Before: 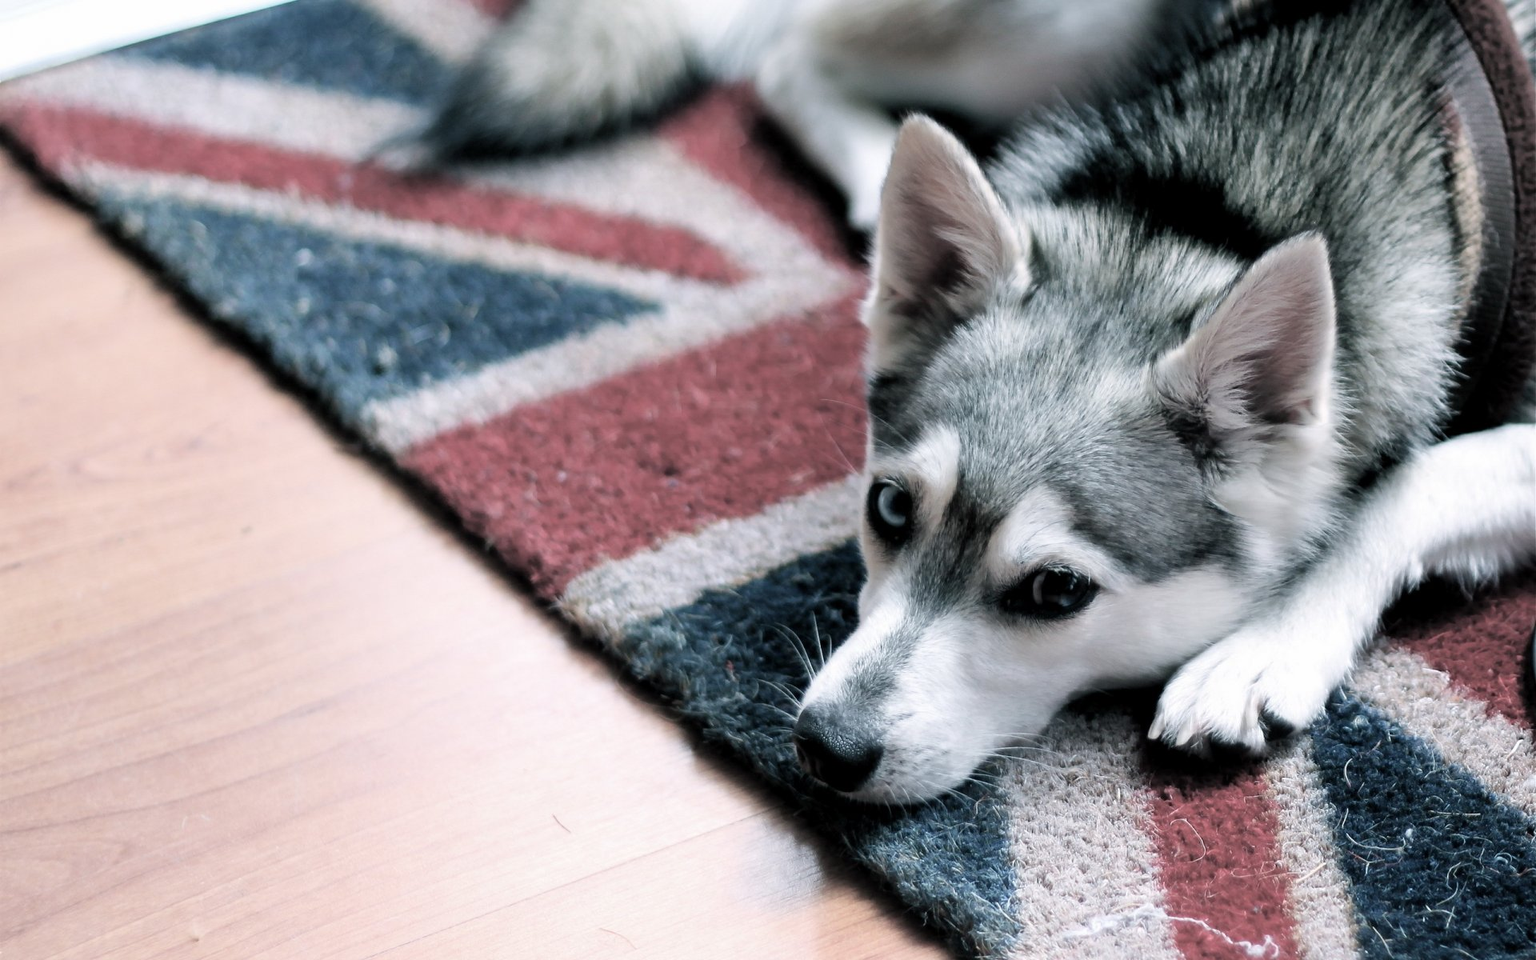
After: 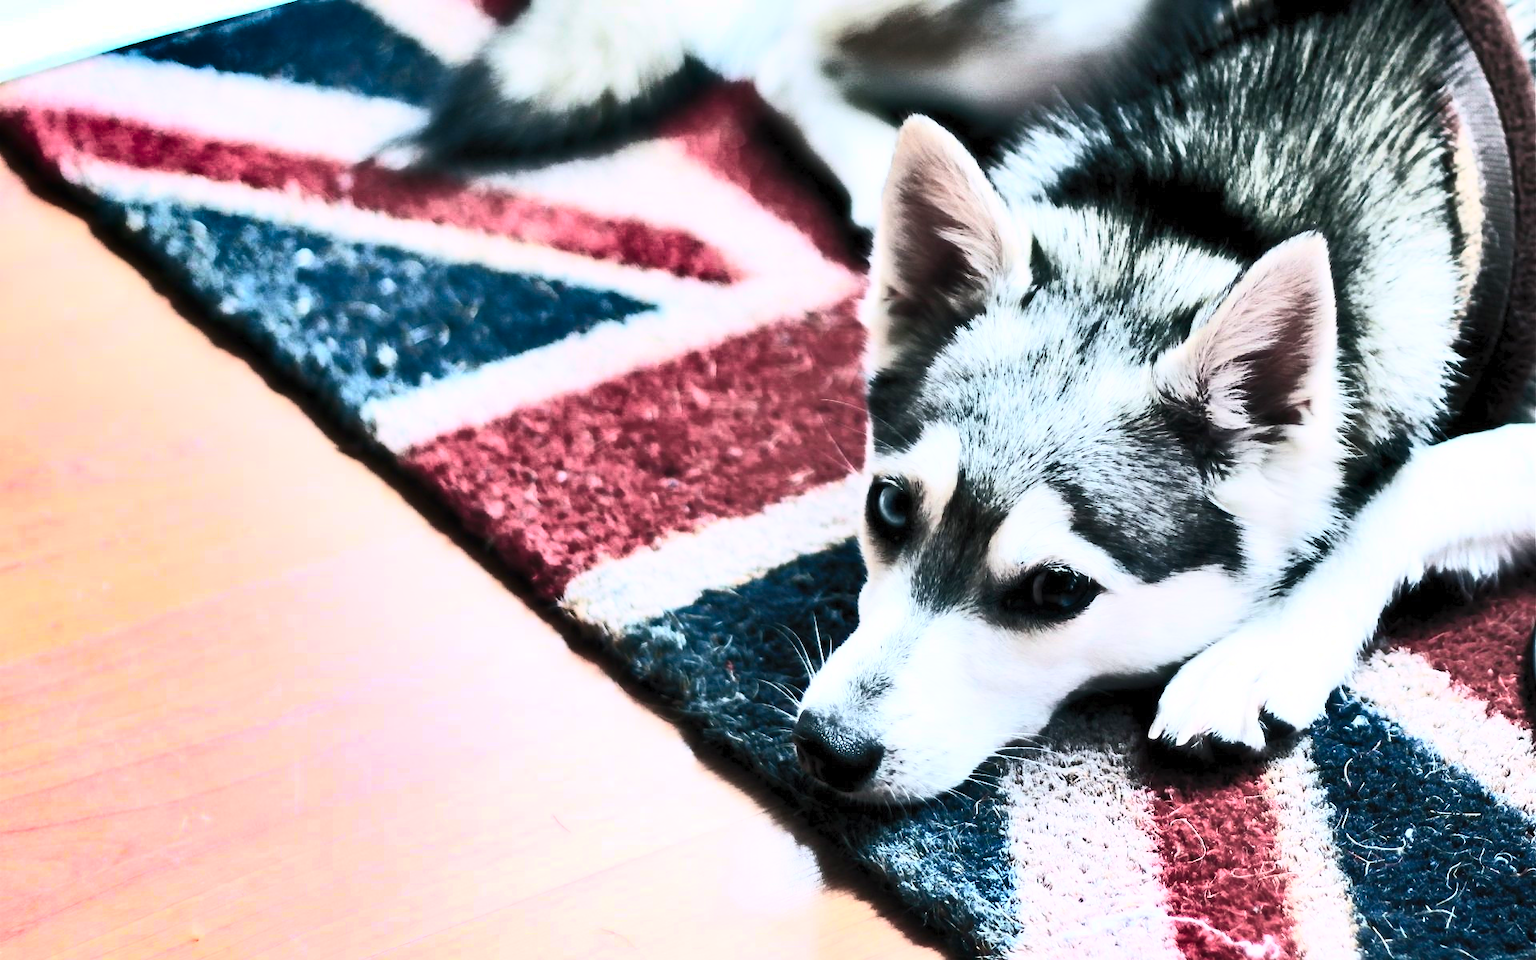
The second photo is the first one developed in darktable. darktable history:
shadows and highlights: shadows 20.98, highlights -82.64, soften with gaussian
contrast brightness saturation: contrast 0.814, brightness 0.594, saturation 0.587
